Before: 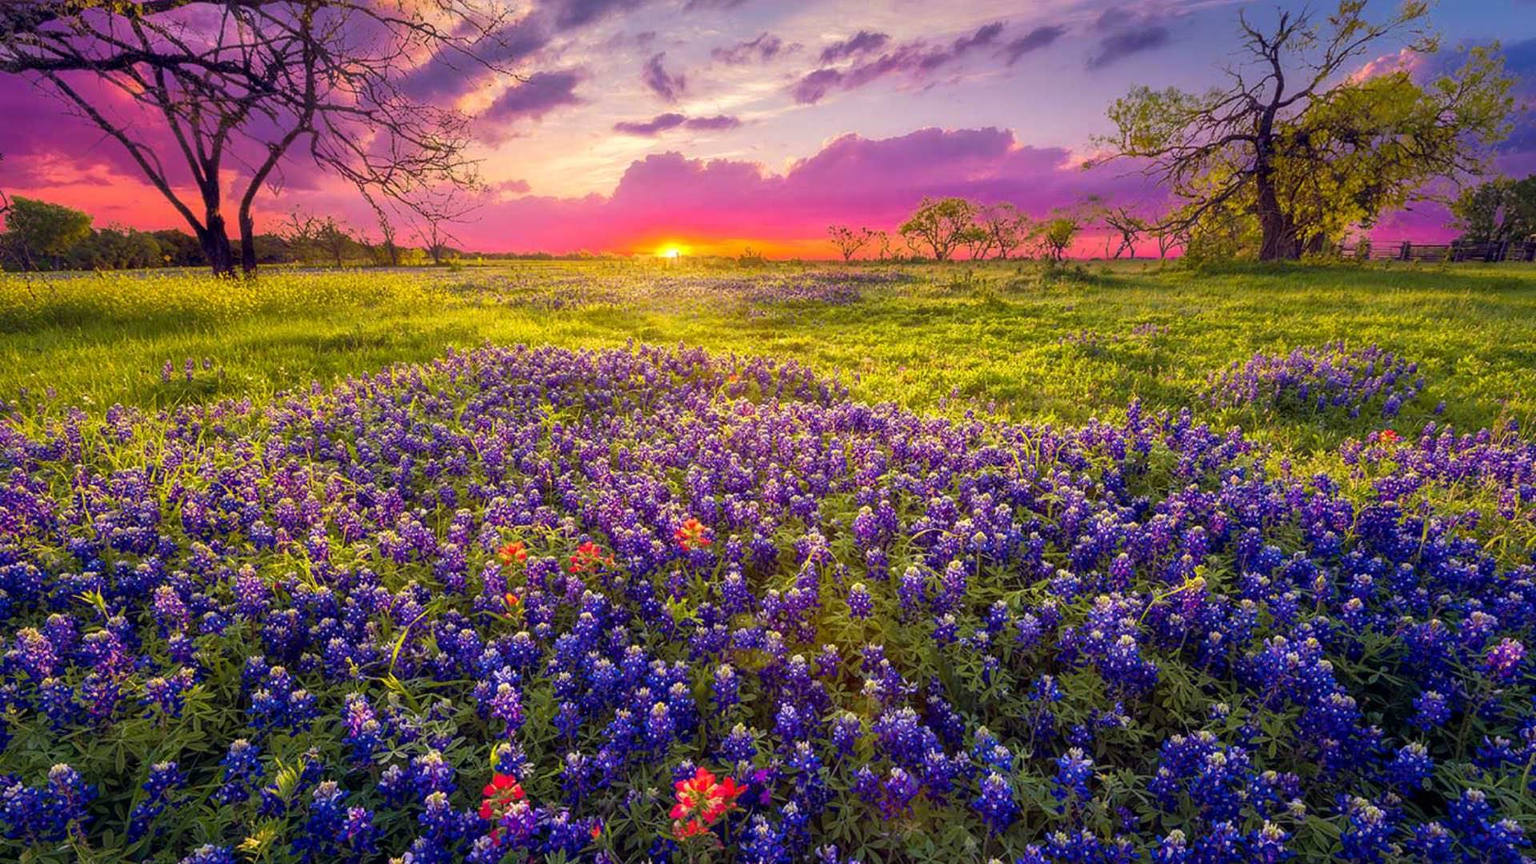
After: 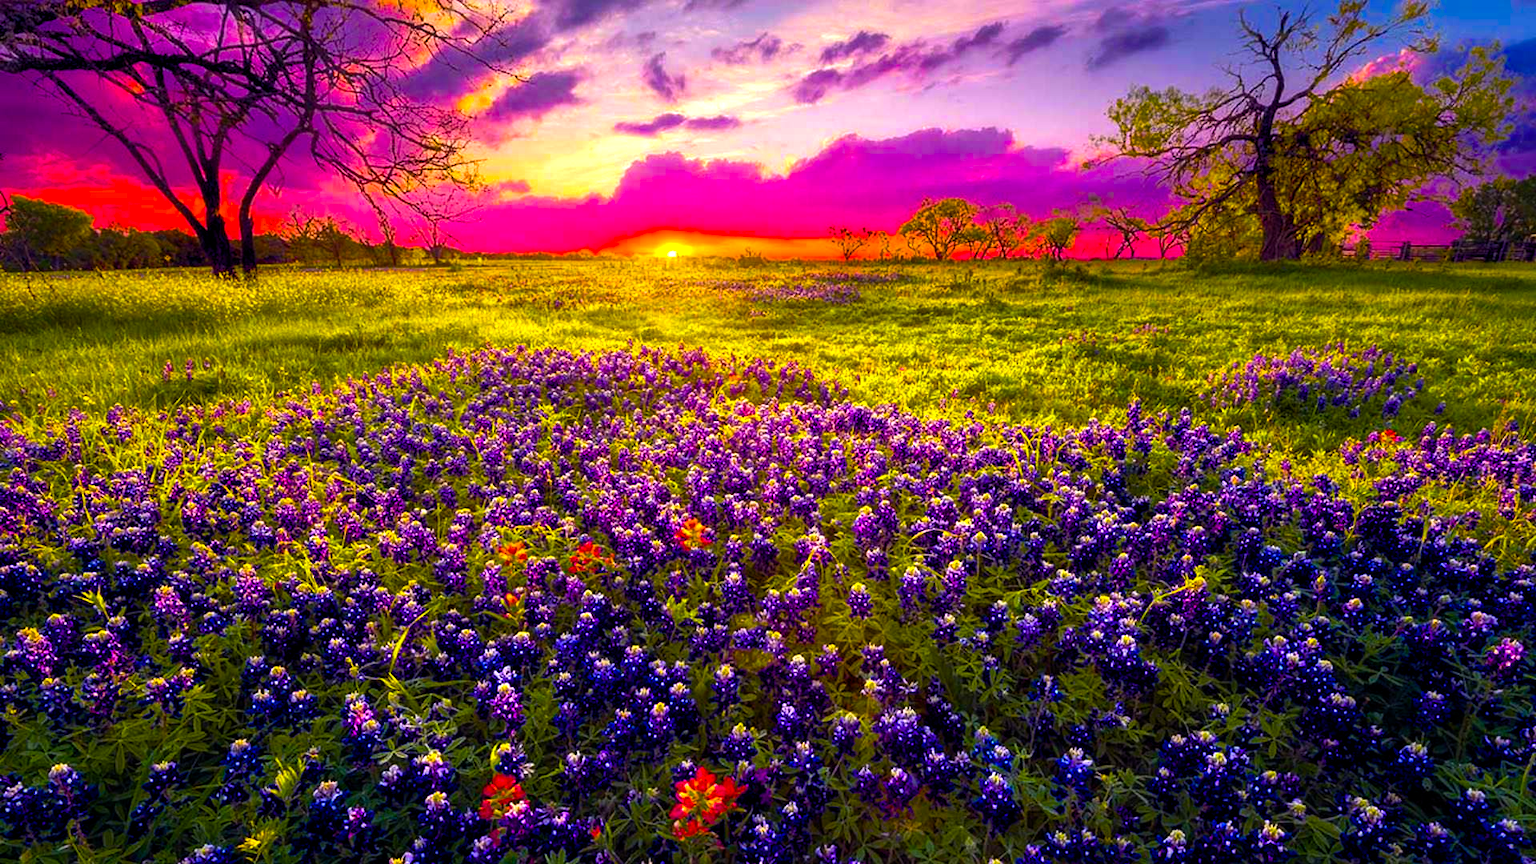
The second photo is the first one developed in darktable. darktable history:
color balance rgb: perceptual saturation grading › global saturation 64.651%, perceptual saturation grading › highlights 48.952%, perceptual saturation grading › shadows 29.743%, perceptual brilliance grading › global brilliance 15.35%, perceptual brilliance grading › shadows -35.773%, global vibrance 11.418%, contrast 5.002%
